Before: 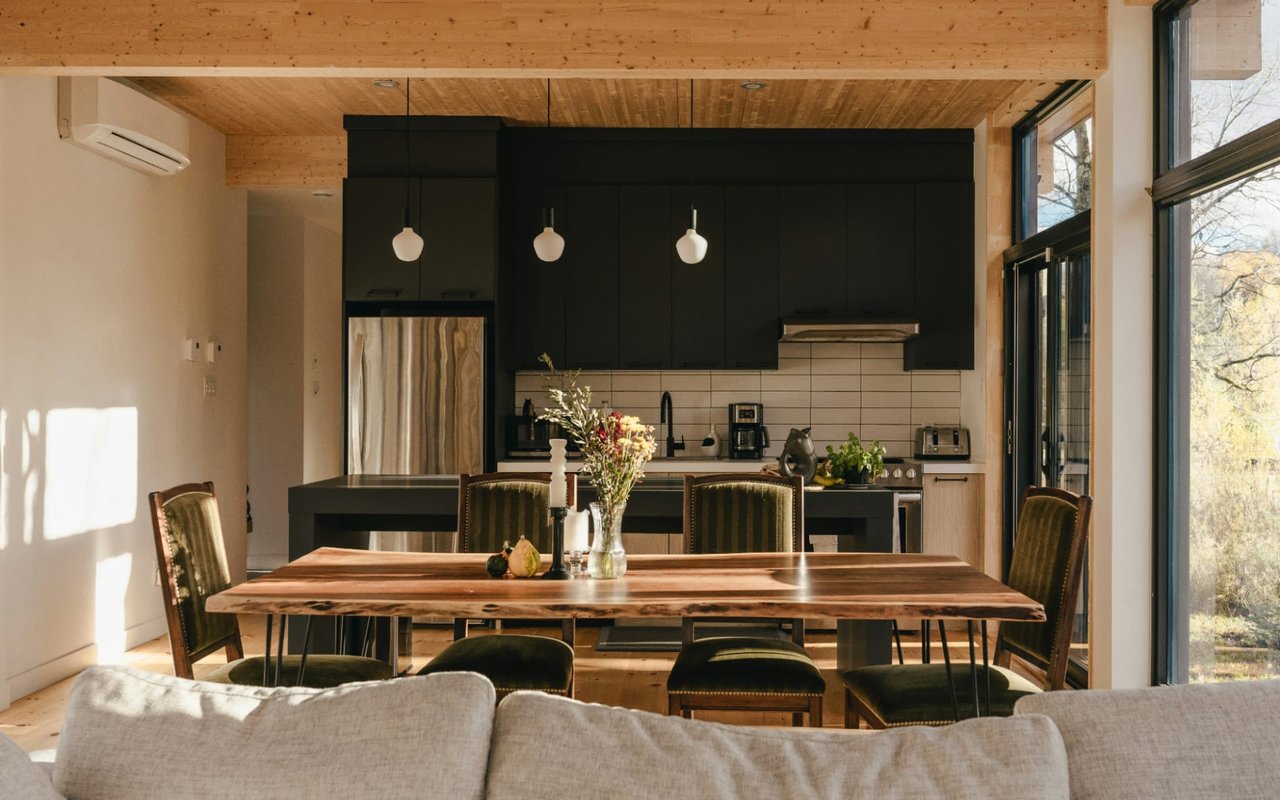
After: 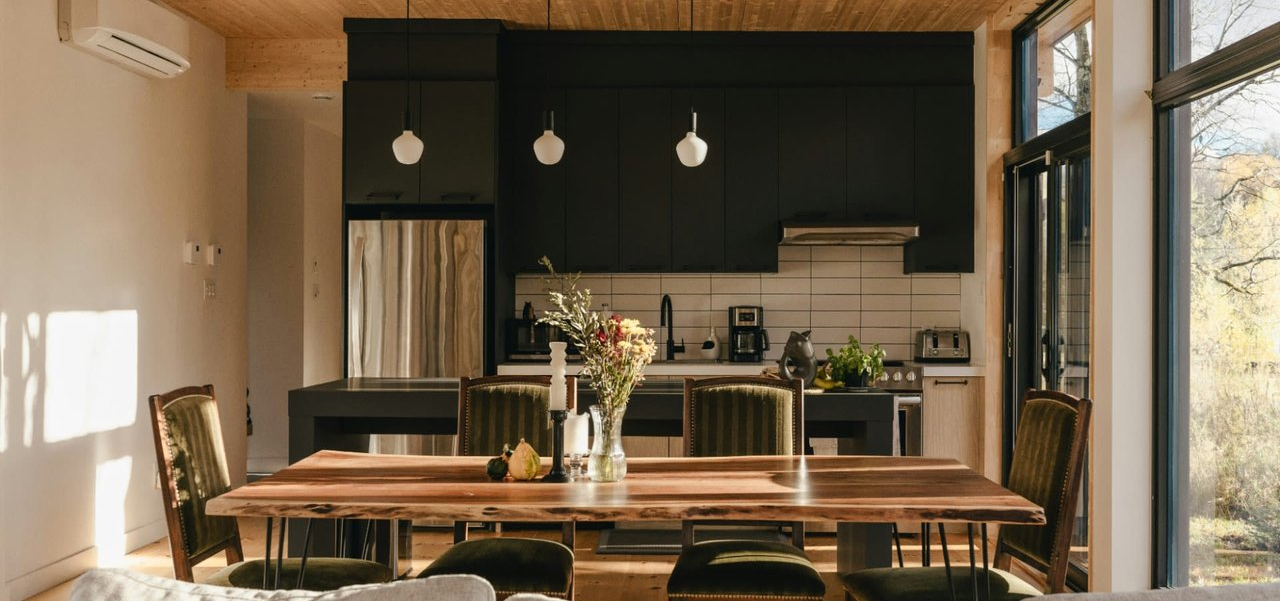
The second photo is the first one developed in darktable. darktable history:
crop and rotate: top 12.362%, bottom 12.48%
